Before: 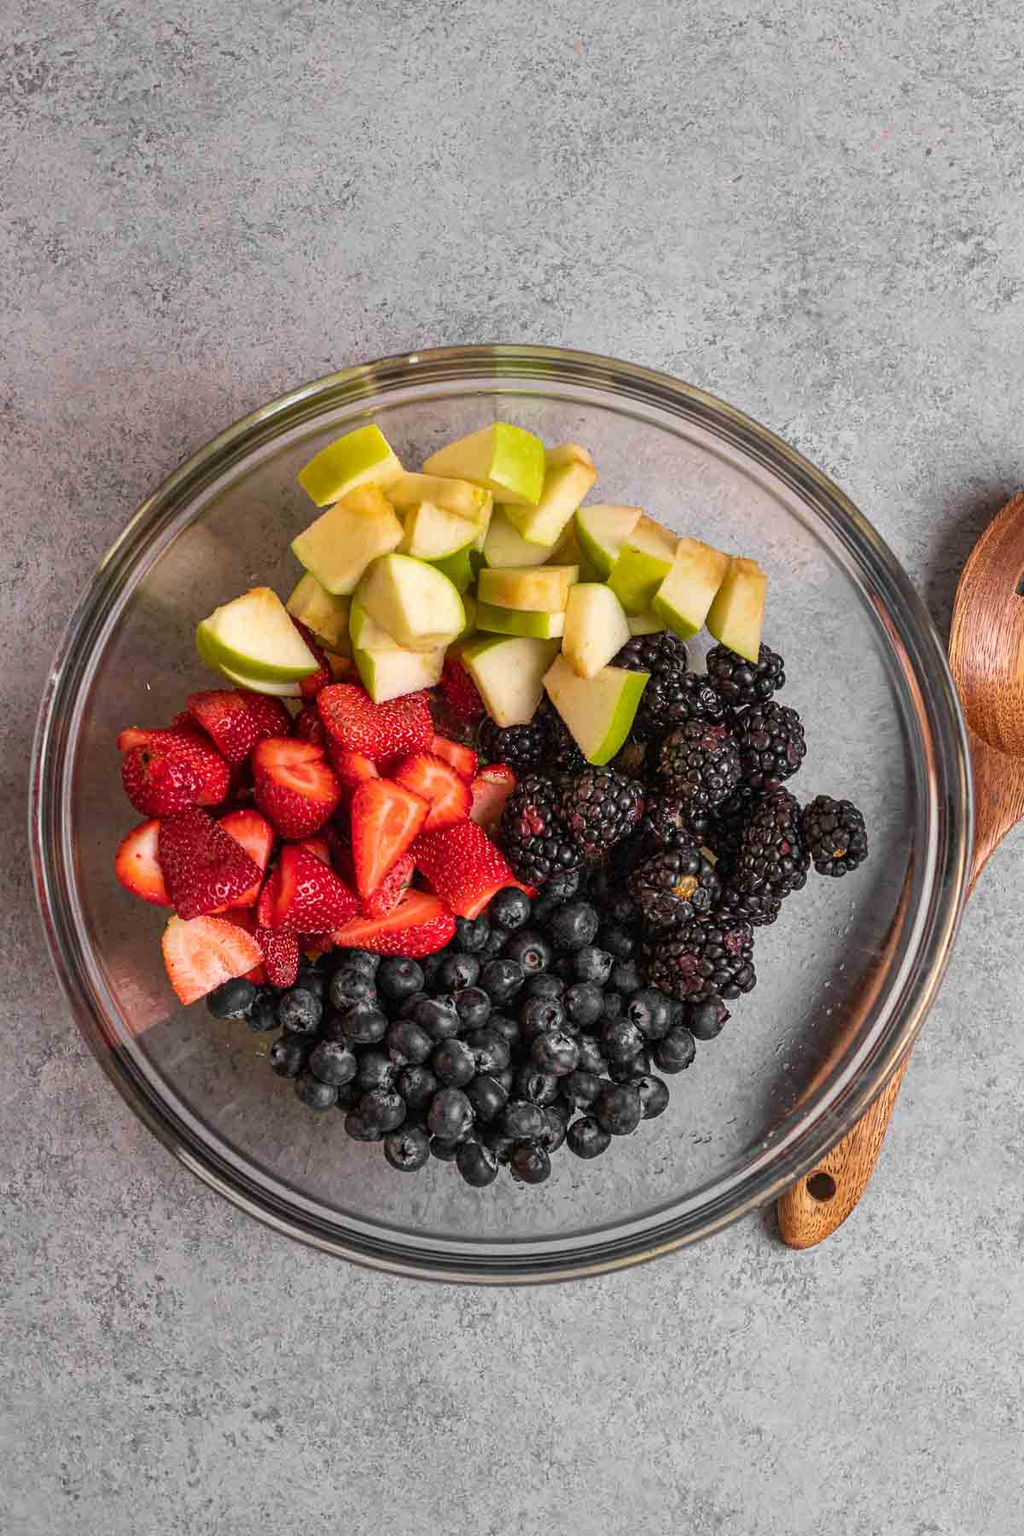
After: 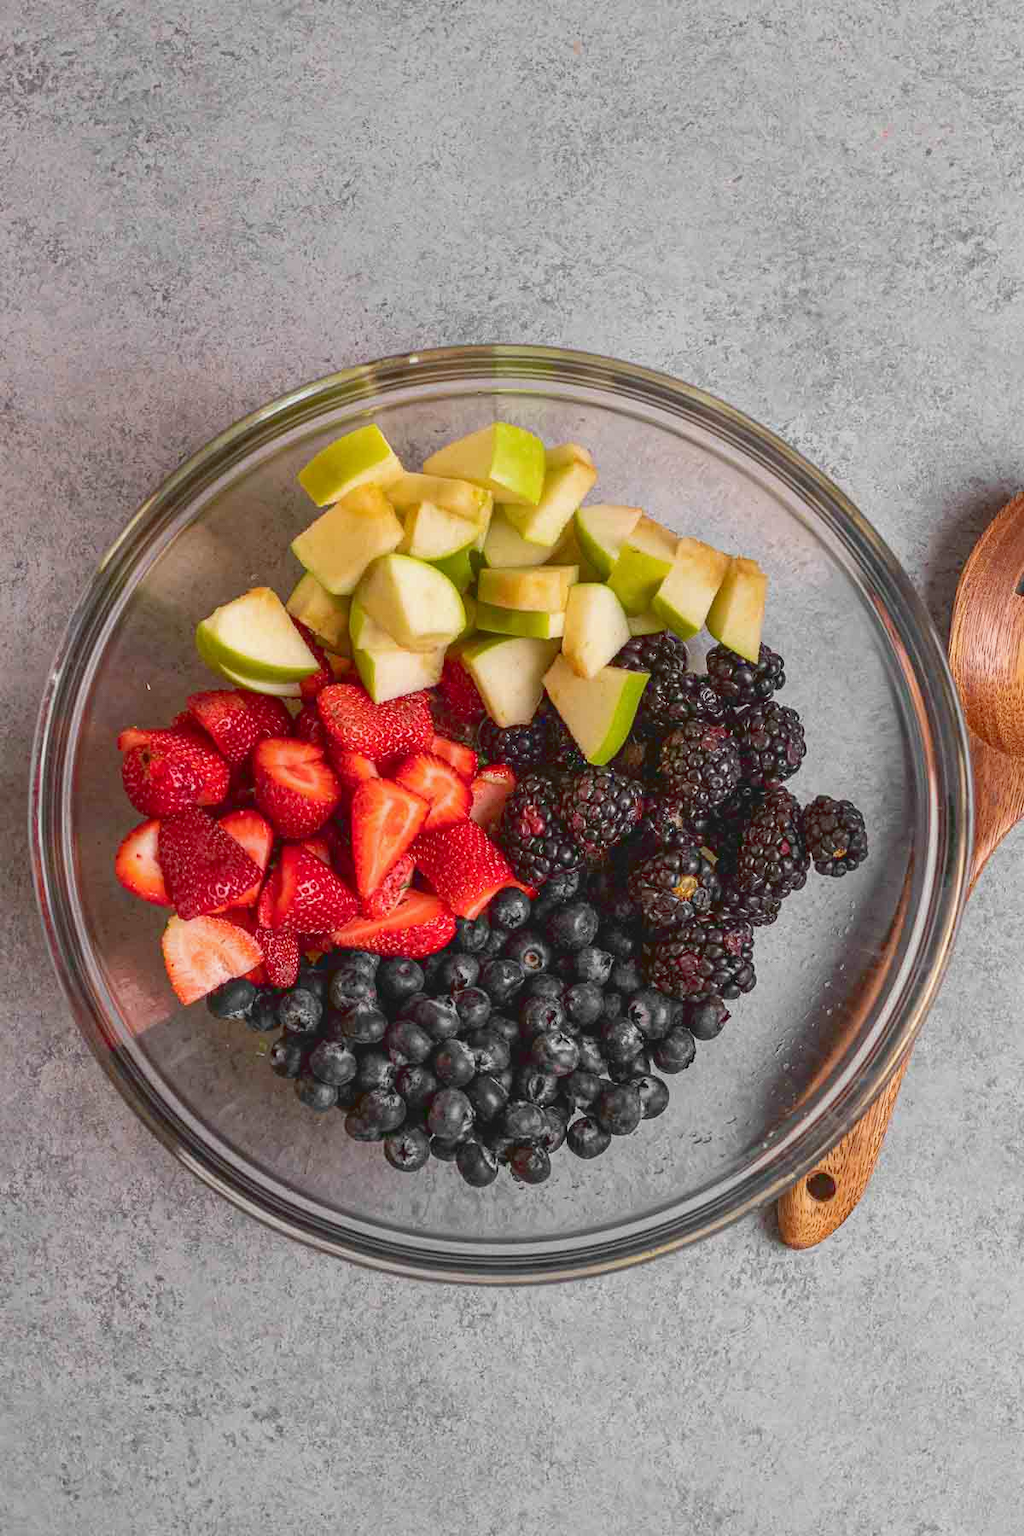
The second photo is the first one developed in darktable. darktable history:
tone curve: curves: ch0 [(0, 0.068) (1, 0.961)], color space Lab, linked channels, preserve colors none
tone equalizer: edges refinement/feathering 500, mask exposure compensation -1.57 EV, preserve details no
